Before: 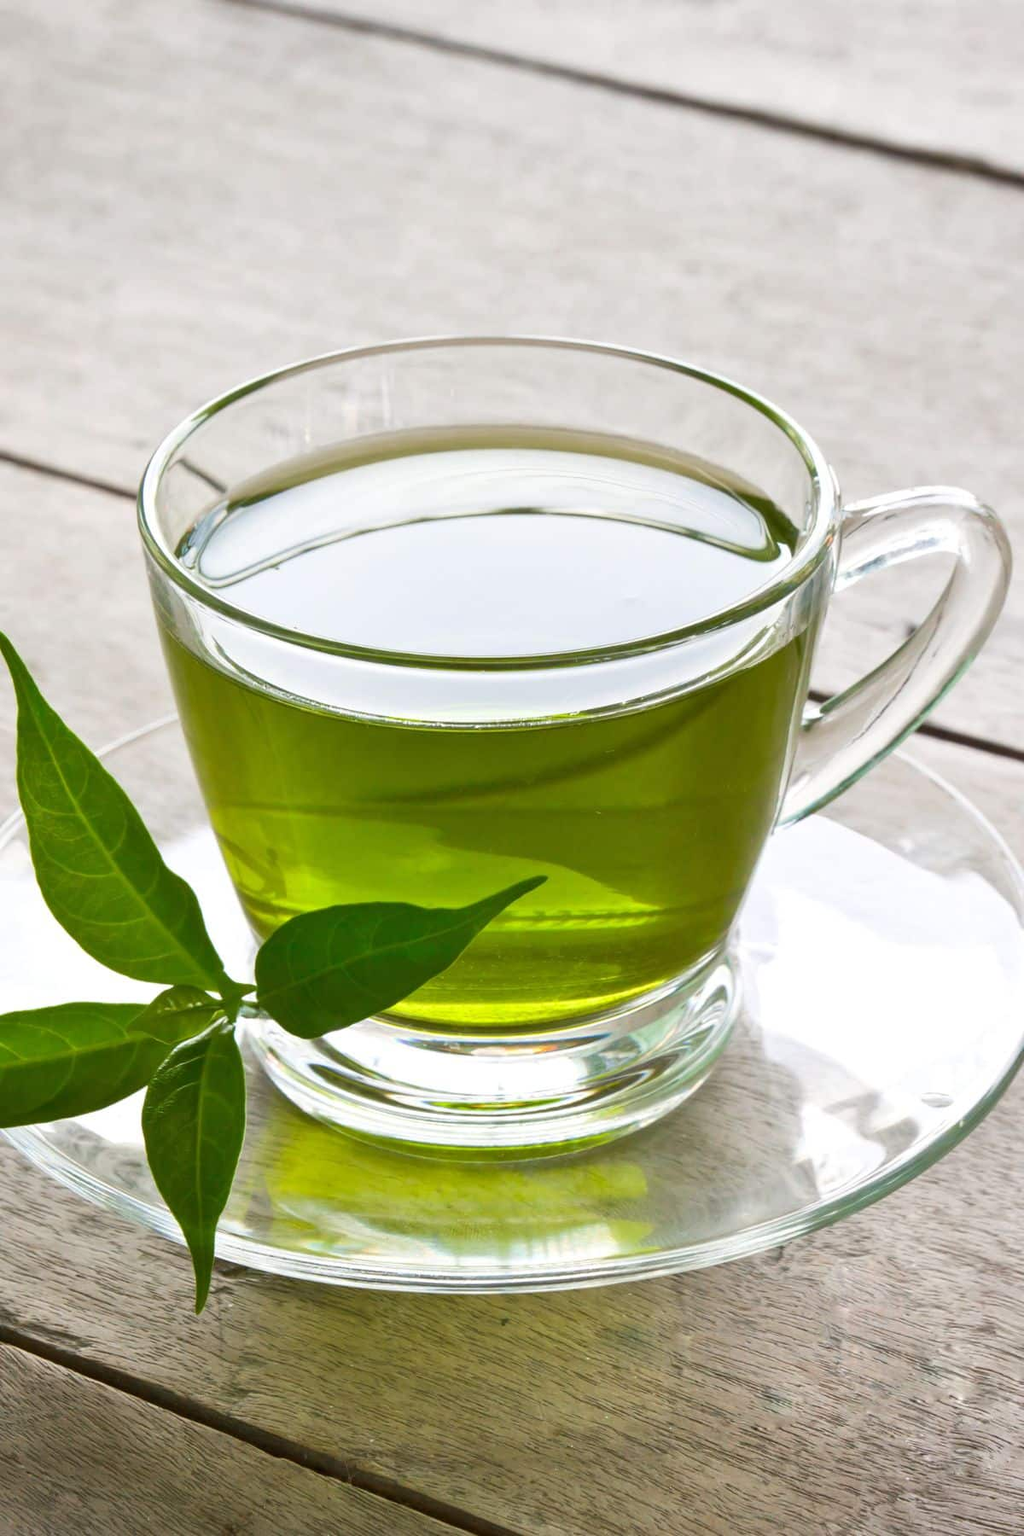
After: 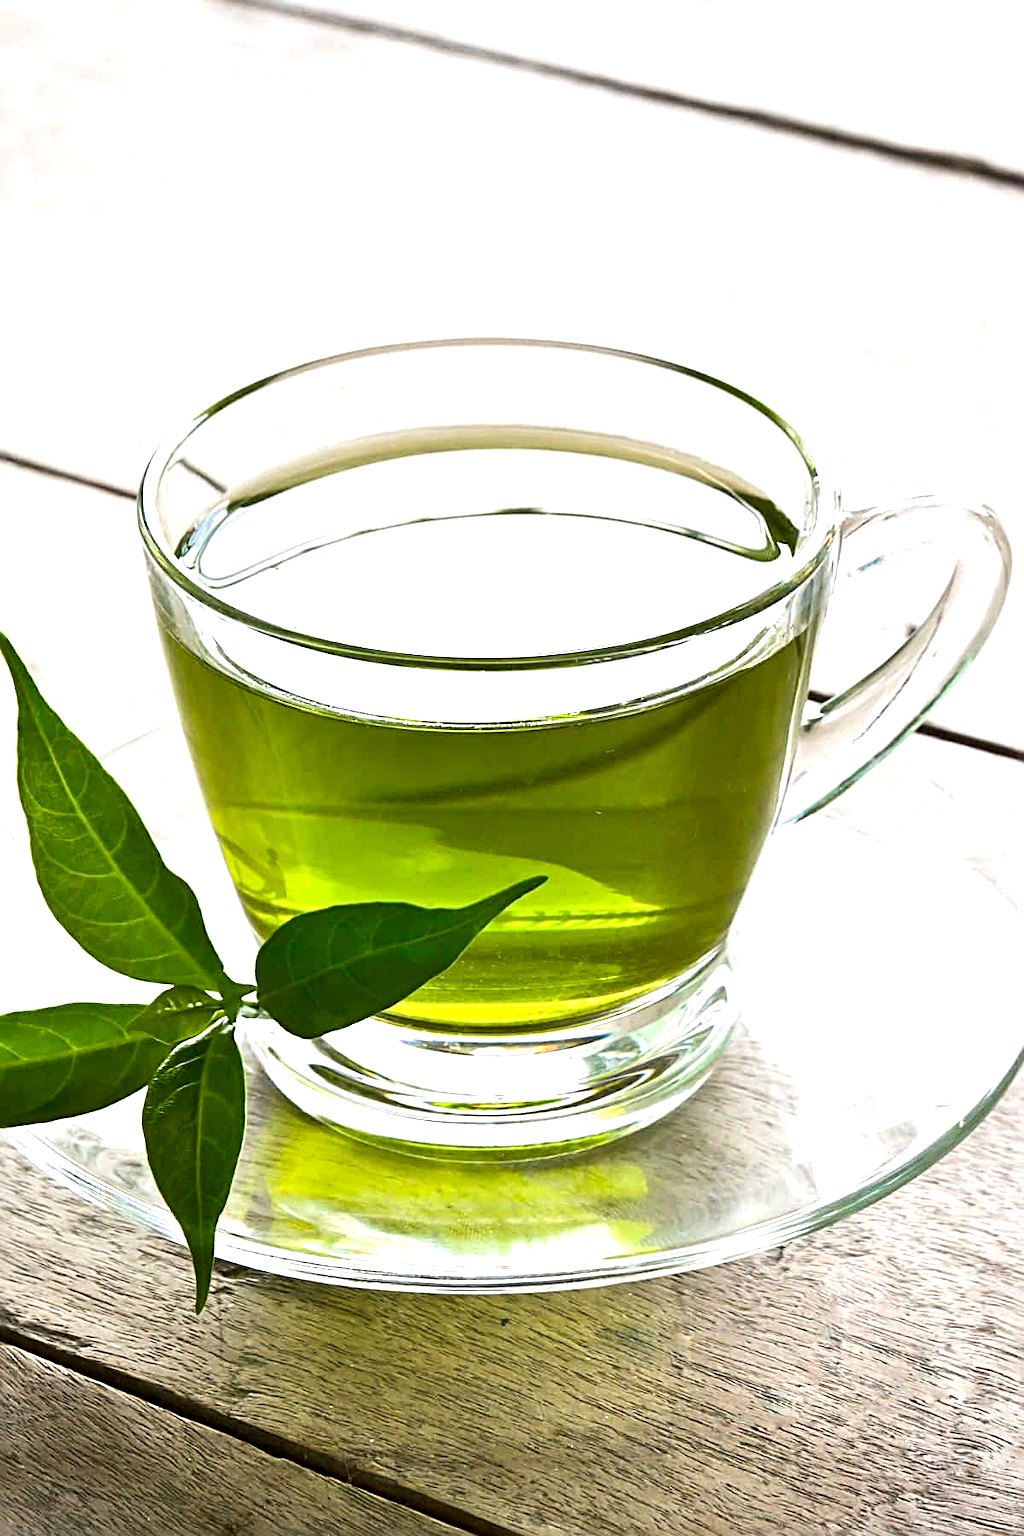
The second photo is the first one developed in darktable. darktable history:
exposure: black level correction 0.007, exposure 0.156 EV, compensate highlight preservation false
sharpen: radius 2.804, amount 0.732
tone equalizer: -8 EV -0.768 EV, -7 EV -0.694 EV, -6 EV -0.628 EV, -5 EV -0.399 EV, -3 EV 0.372 EV, -2 EV 0.6 EV, -1 EV 0.677 EV, +0 EV 0.762 EV, edges refinement/feathering 500, mask exposure compensation -1.57 EV, preserve details no
